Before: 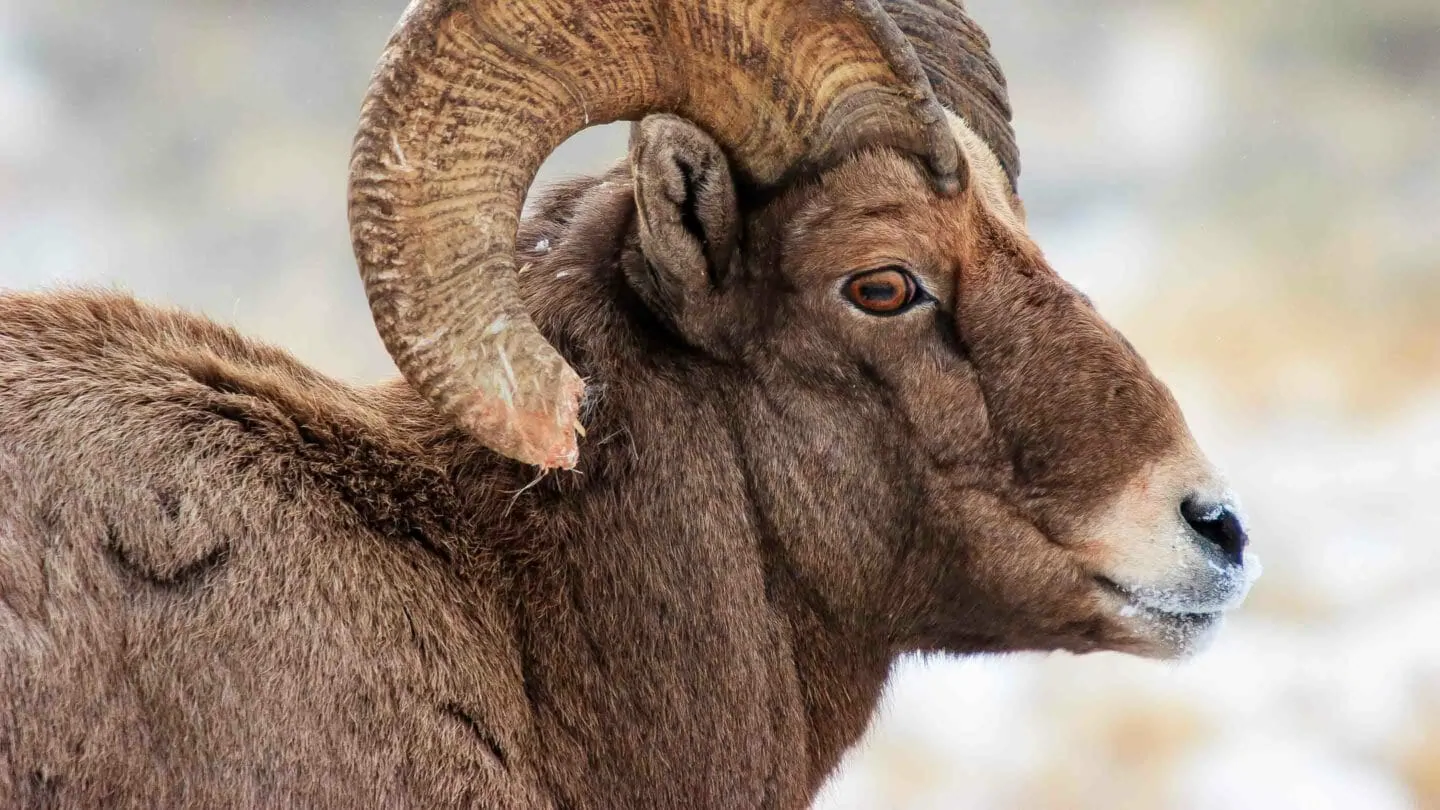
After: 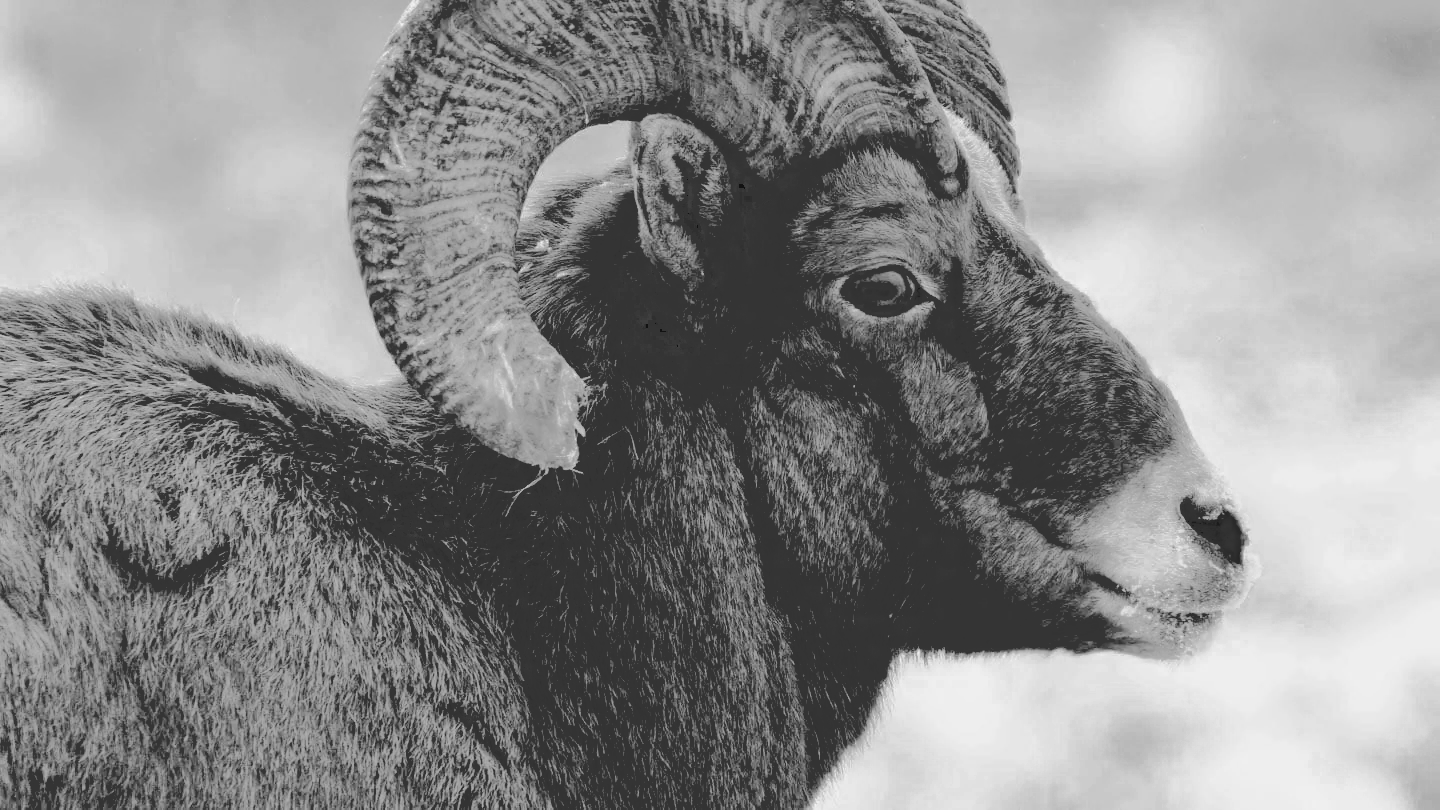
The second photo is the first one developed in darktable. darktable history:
contrast brightness saturation: contrast -0.11
color zones: curves: ch0 [(0.002, 0.593) (0.143, 0.417) (0.285, 0.541) (0.455, 0.289) (0.608, 0.327) (0.727, 0.283) (0.869, 0.571) (1, 0.603)]; ch1 [(0, 0) (0.143, 0) (0.286, 0) (0.429, 0) (0.571, 0) (0.714, 0) (0.857, 0)]
base curve: curves: ch0 [(0.065, 0.026) (0.236, 0.358) (0.53, 0.546) (0.777, 0.841) (0.924, 0.992)], preserve colors average RGB
